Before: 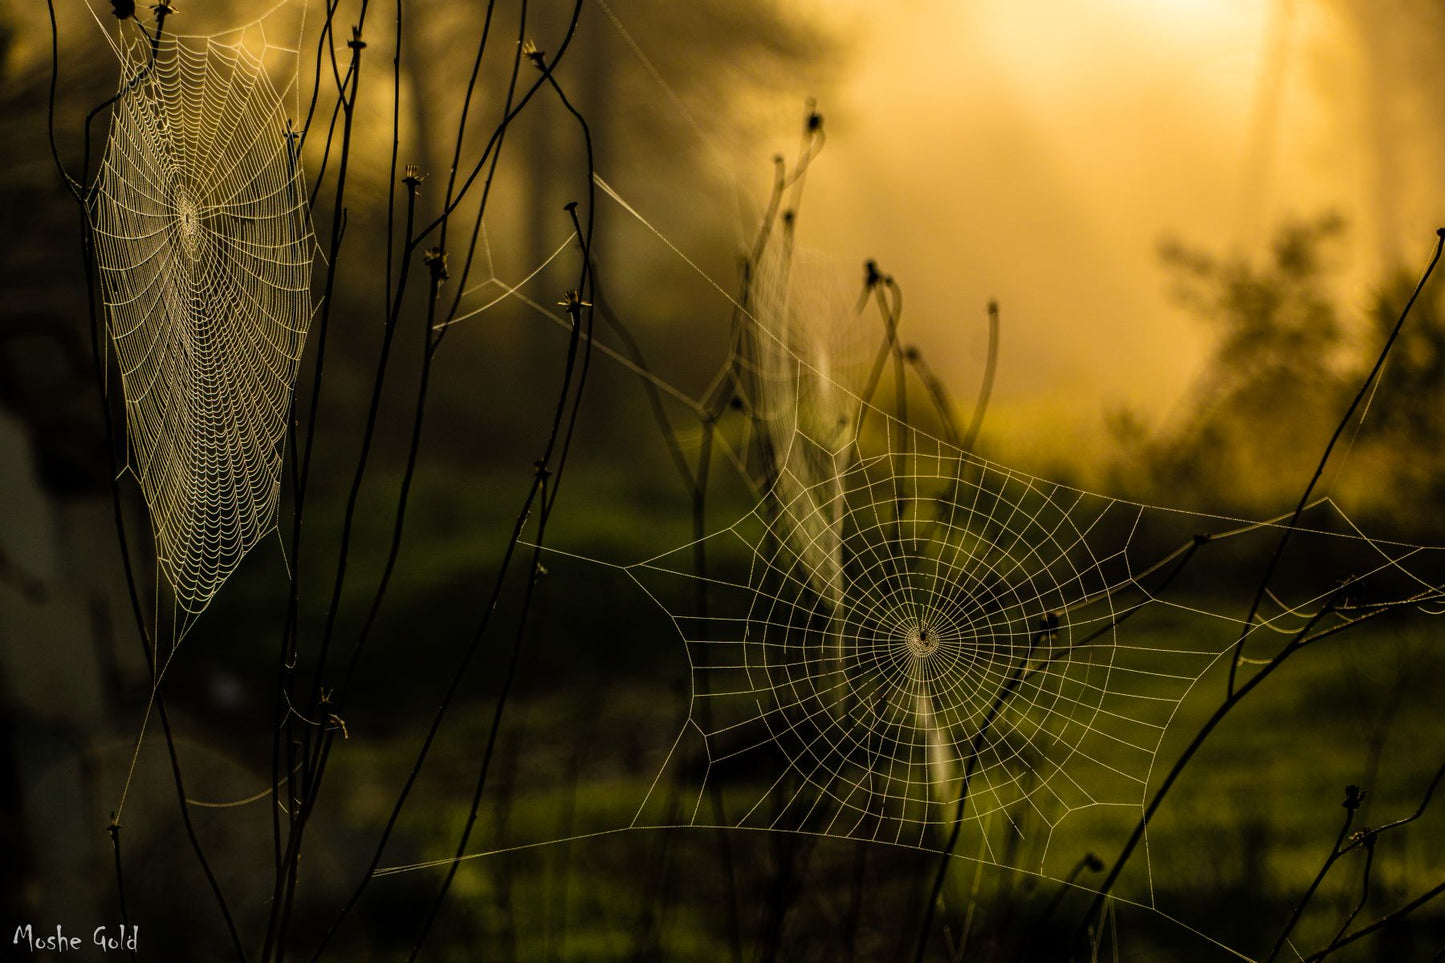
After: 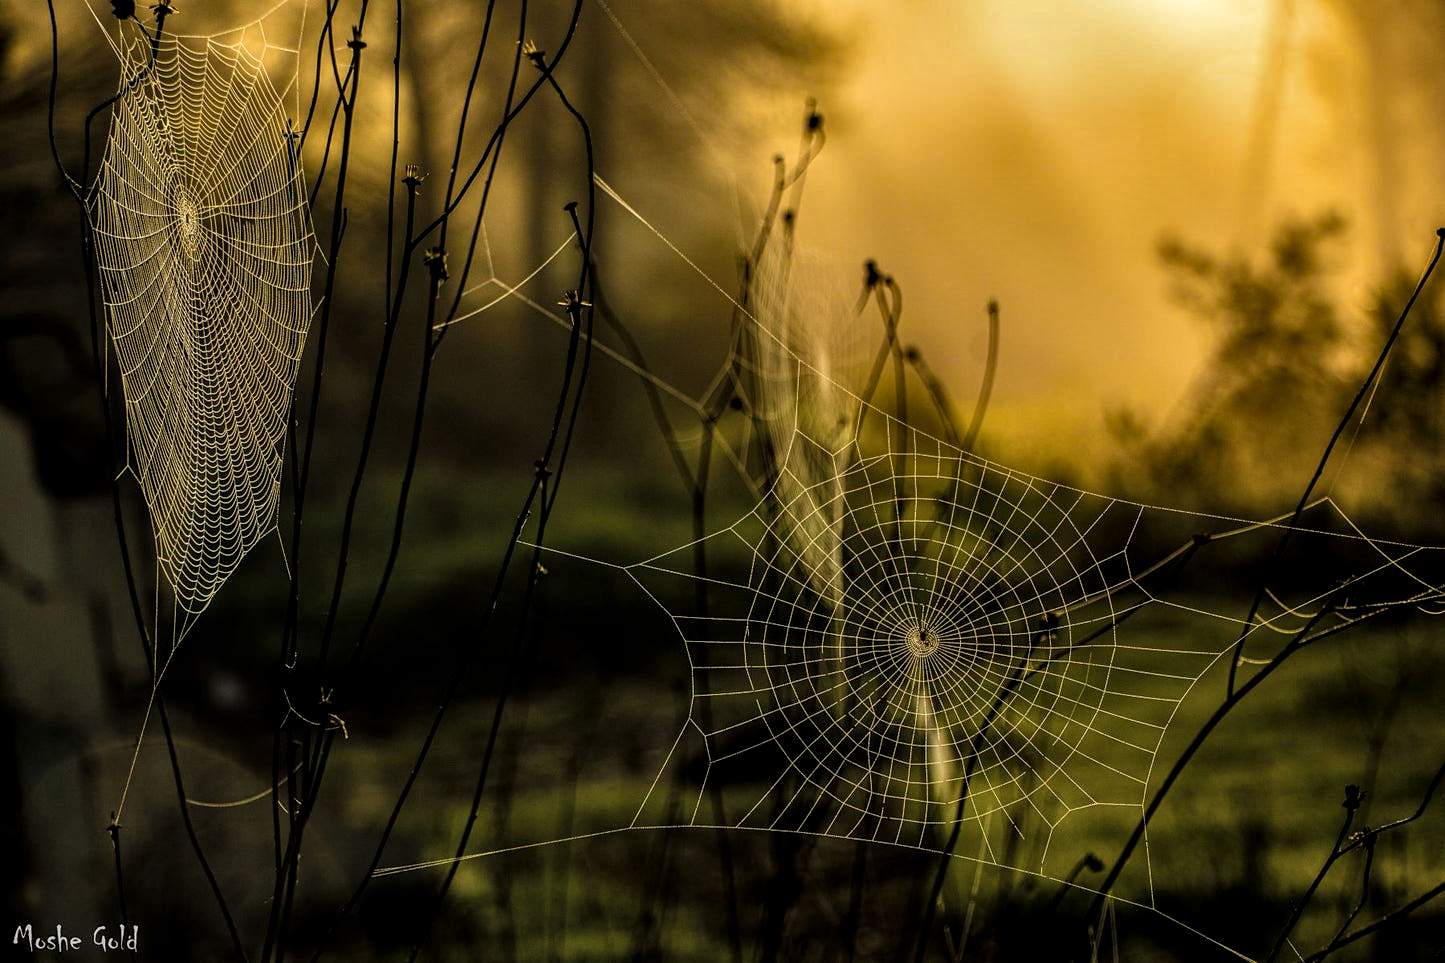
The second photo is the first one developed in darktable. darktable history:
shadows and highlights: radius 108.52, shadows 23.73, highlights -59.32, low approximation 0.01, soften with gaussian
local contrast: detail 130%
sharpen: radius 1.458, amount 0.398, threshold 1.271
